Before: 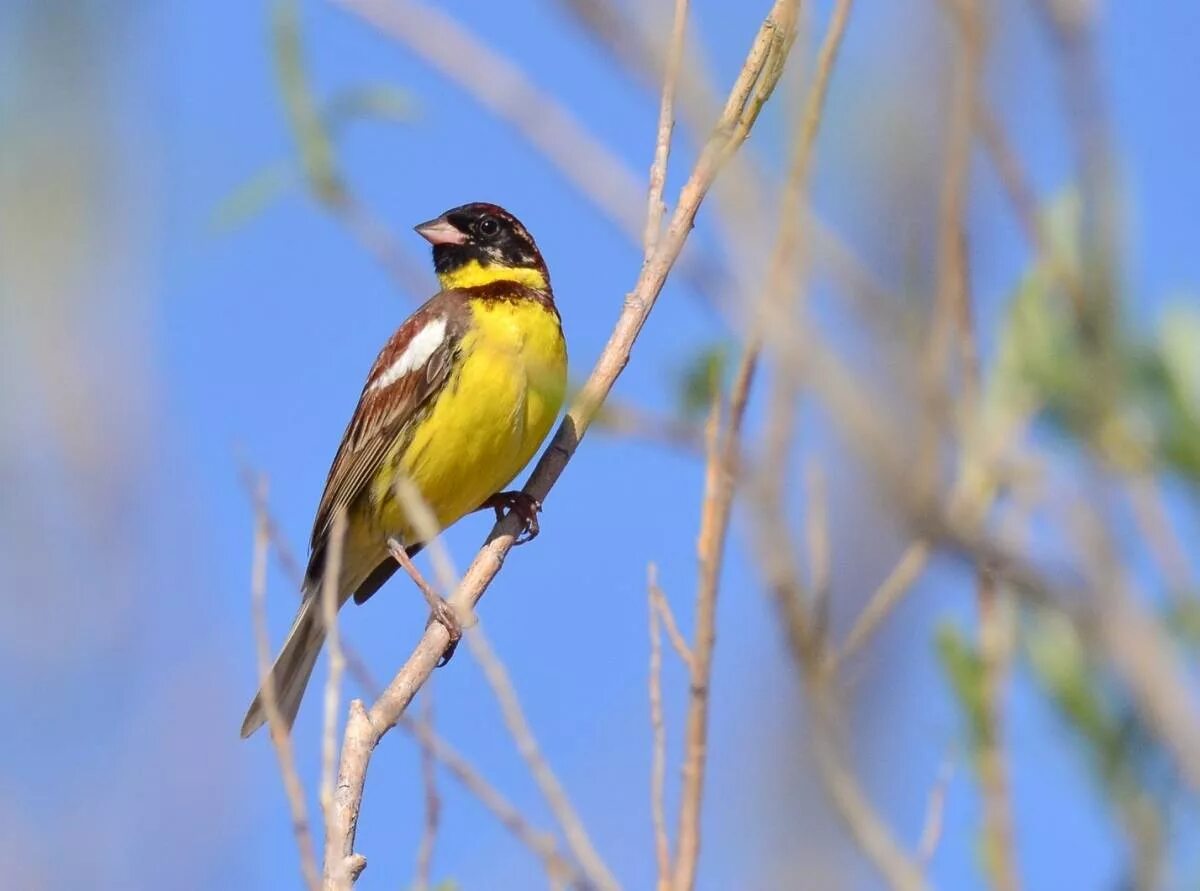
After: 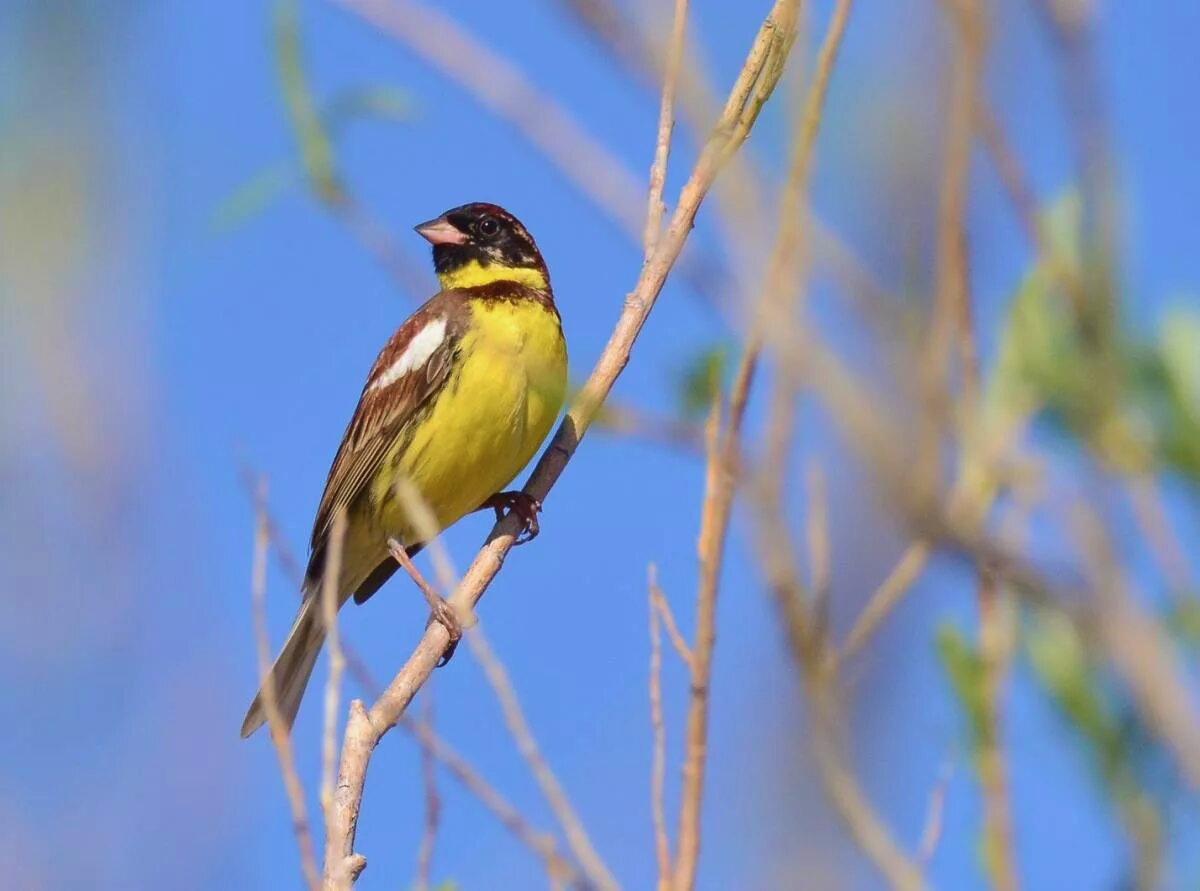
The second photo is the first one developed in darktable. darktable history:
velvia: strength 44.77%
contrast brightness saturation: contrast -0.072, brightness -0.036, saturation -0.108
